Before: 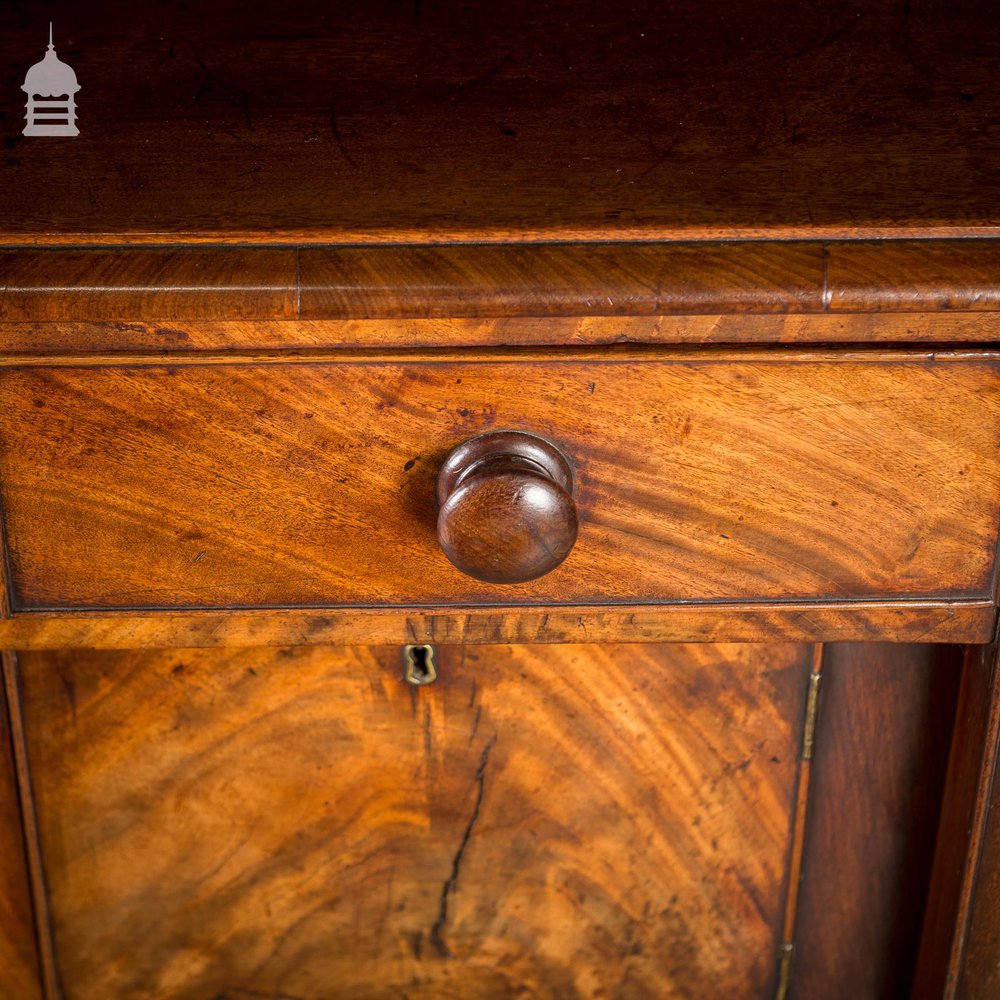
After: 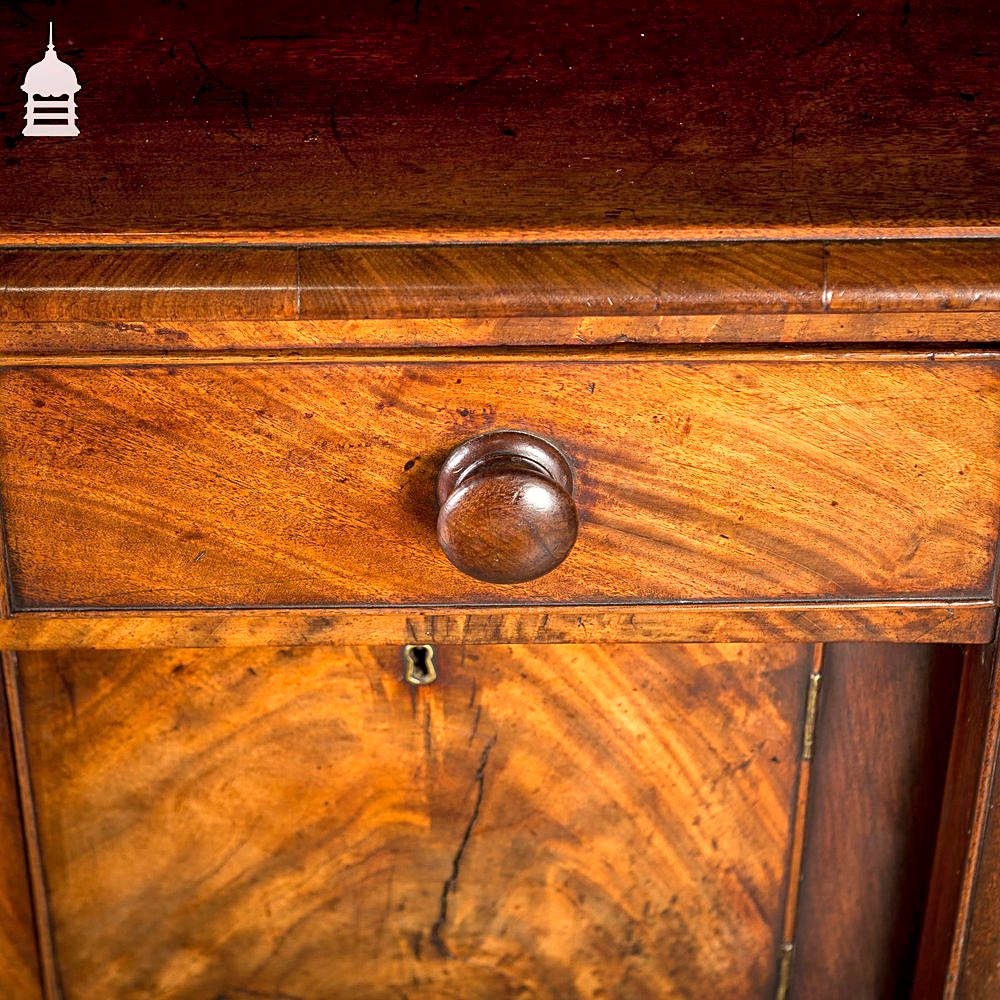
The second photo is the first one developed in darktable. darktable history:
sharpen: on, module defaults
shadows and highlights: highlights color adjustment 0%, low approximation 0.01, soften with gaussian
exposure: black level correction 0.001, exposure 0.5 EV, compensate exposure bias true, compensate highlight preservation false
